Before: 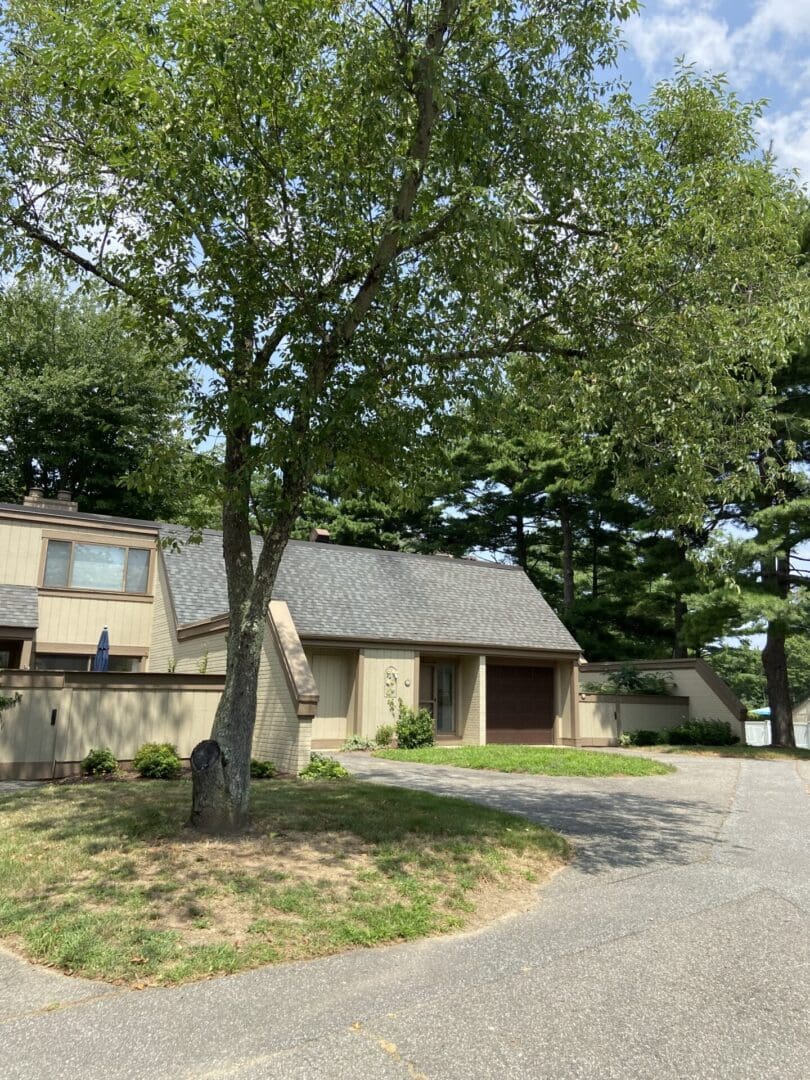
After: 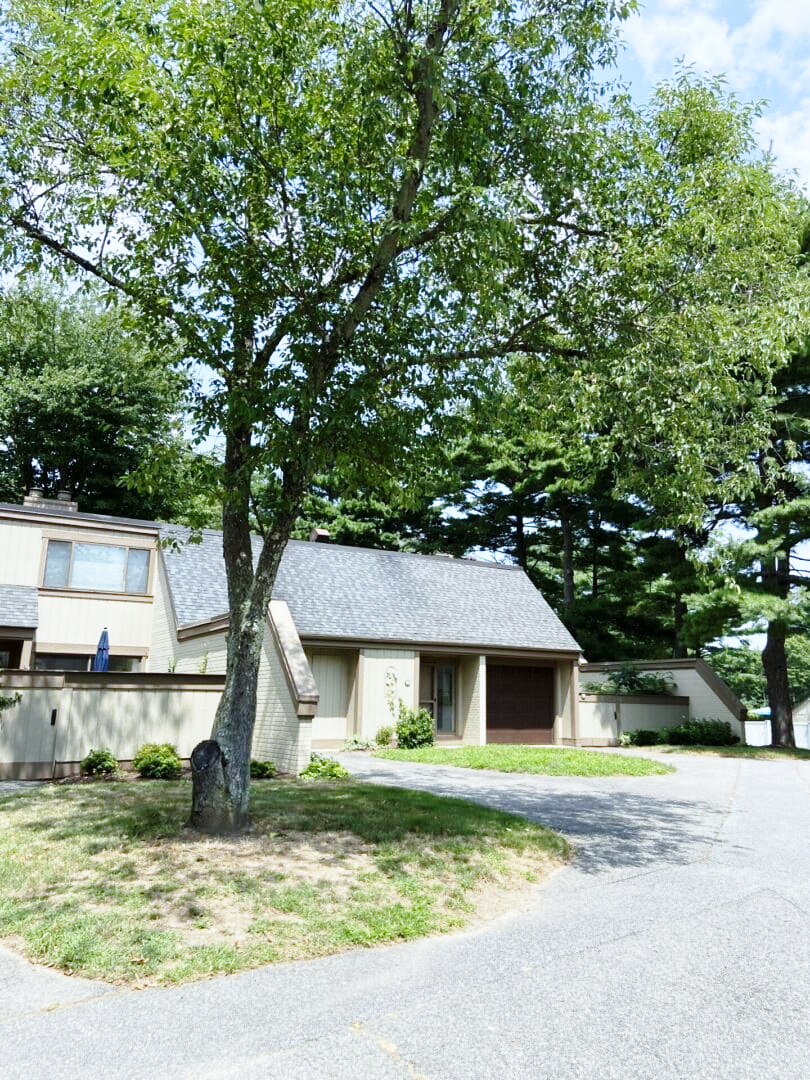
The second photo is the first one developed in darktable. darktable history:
white balance: red 0.931, blue 1.11
base curve: curves: ch0 [(0, 0) (0.028, 0.03) (0.121, 0.232) (0.46, 0.748) (0.859, 0.968) (1, 1)], preserve colors none
